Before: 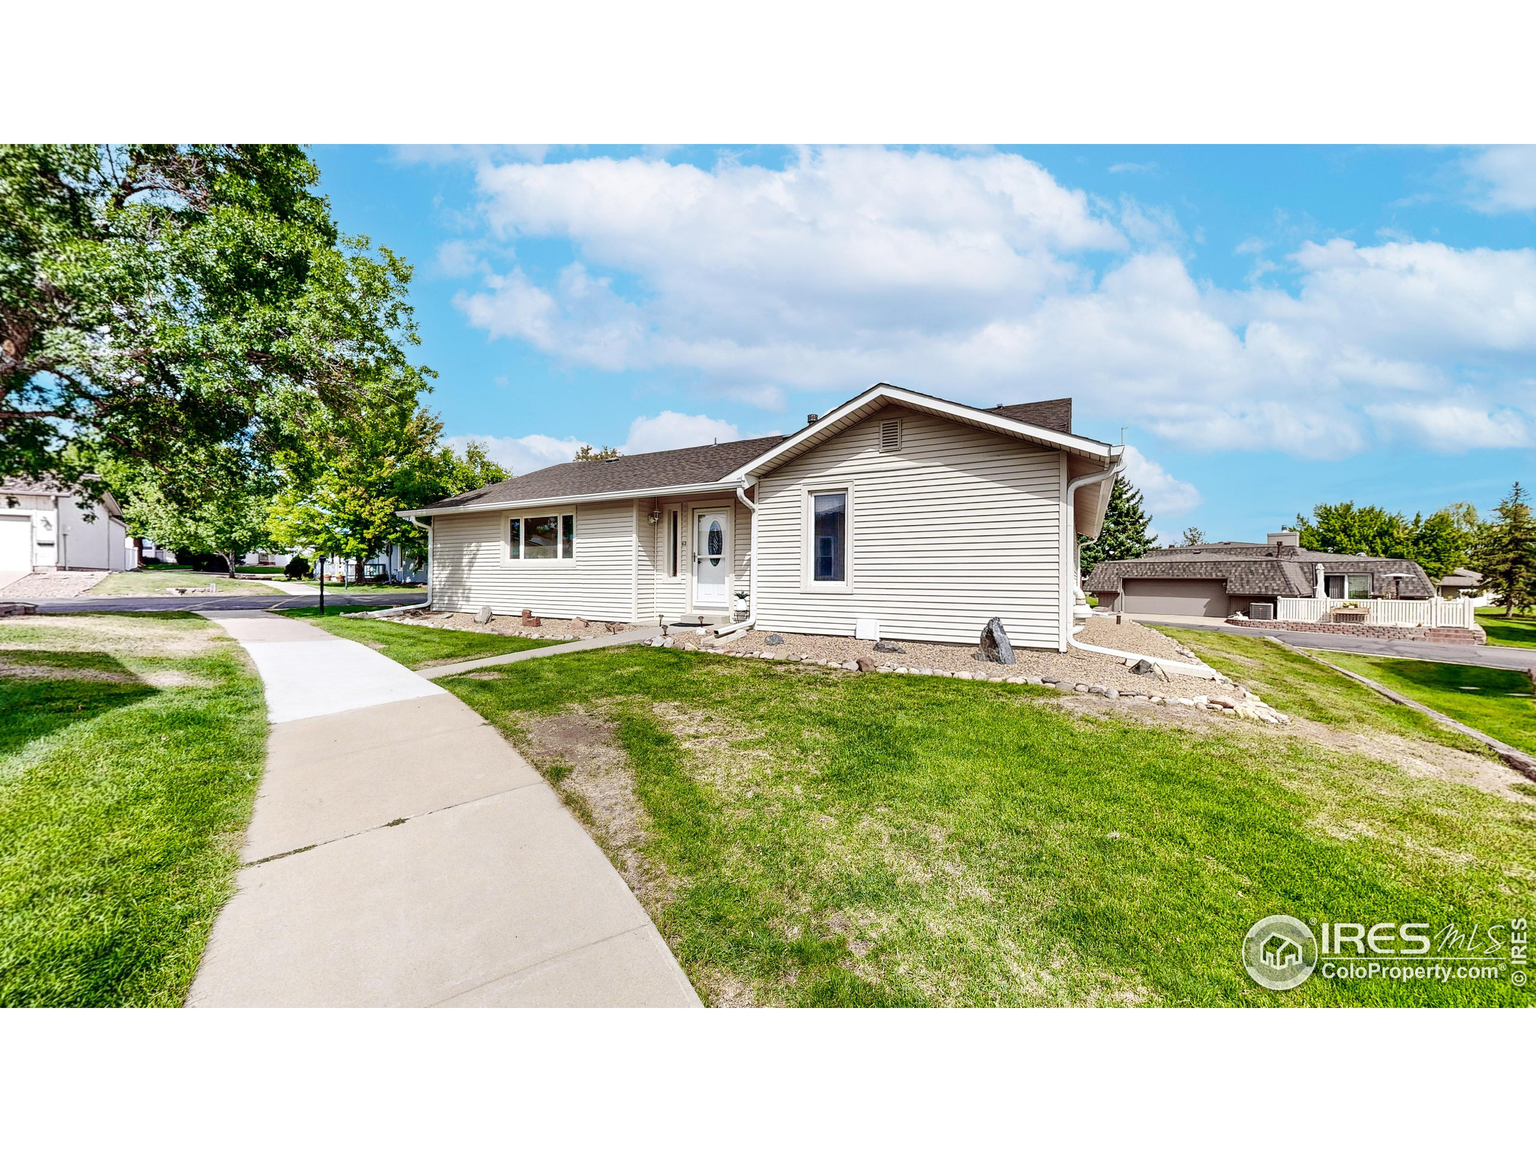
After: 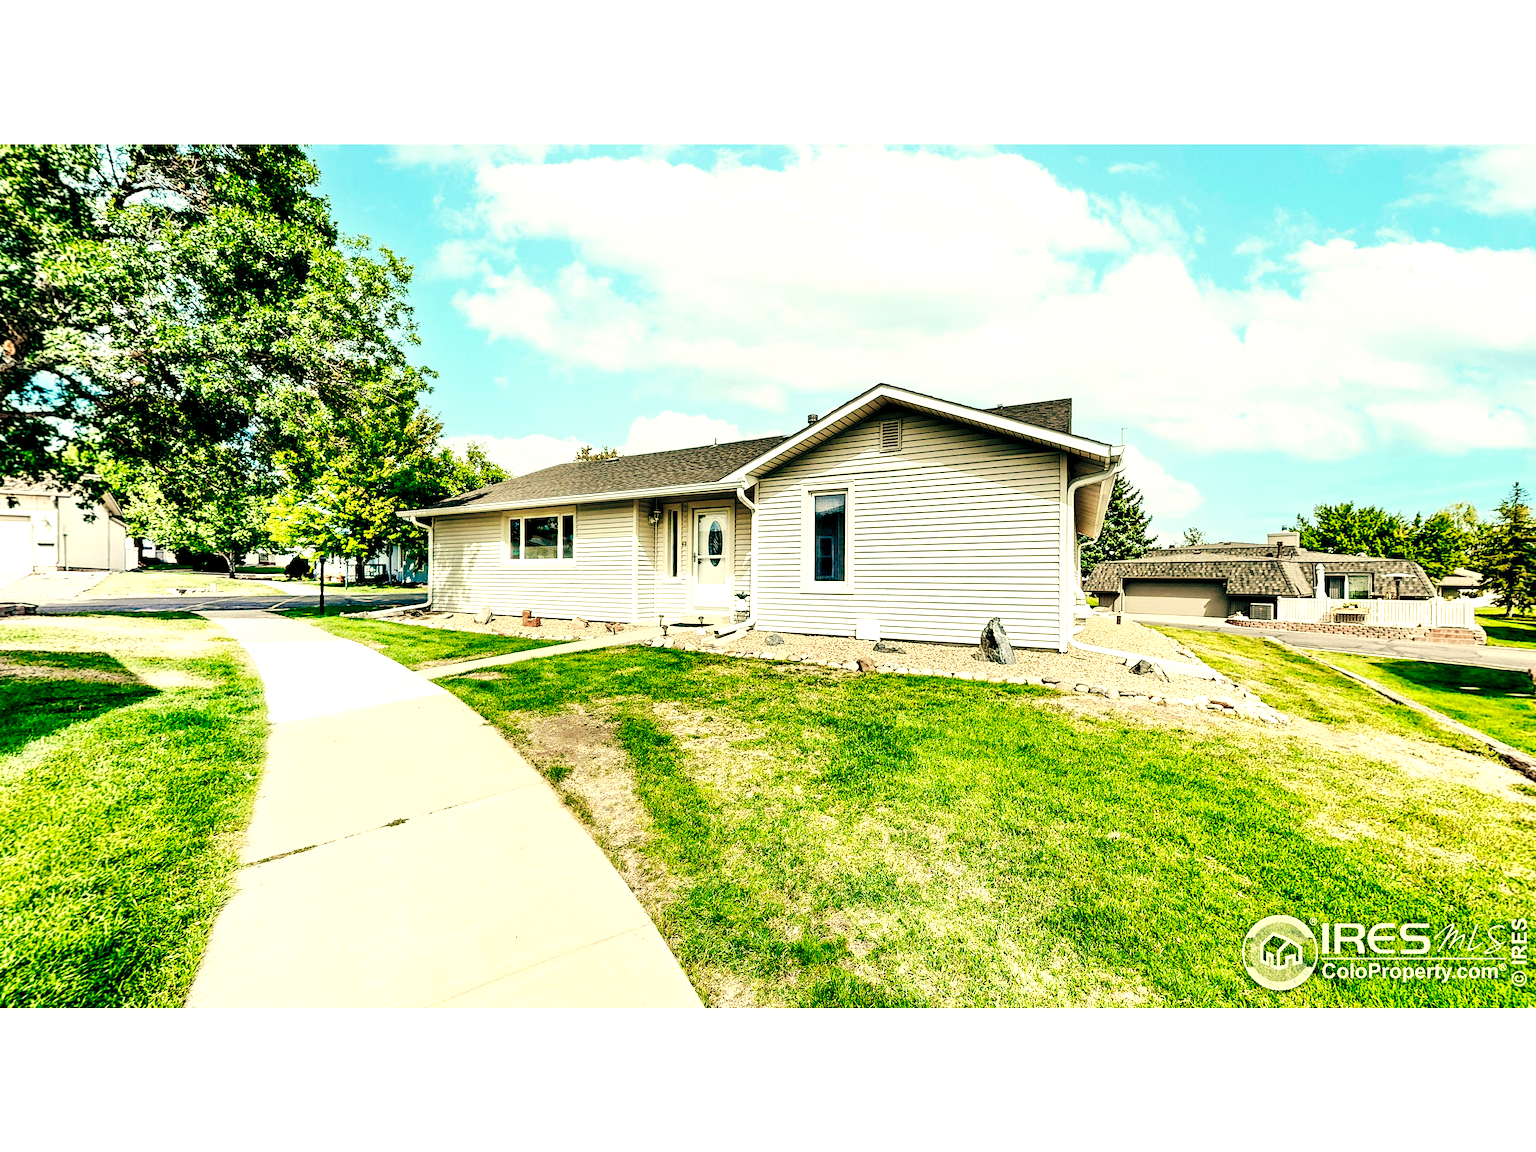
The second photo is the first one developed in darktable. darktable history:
haze removal: compatibility mode true, adaptive false
color balance: mode lift, gamma, gain (sRGB), lift [1, 0.69, 1, 1], gamma [1, 1.482, 1, 1], gain [1, 1, 1, 0.802]
base curve: curves: ch0 [(0, 0) (0.032, 0.025) (0.121, 0.166) (0.206, 0.329) (0.605, 0.79) (1, 1)], preserve colors none
levels: levels [0.055, 0.477, 0.9]
